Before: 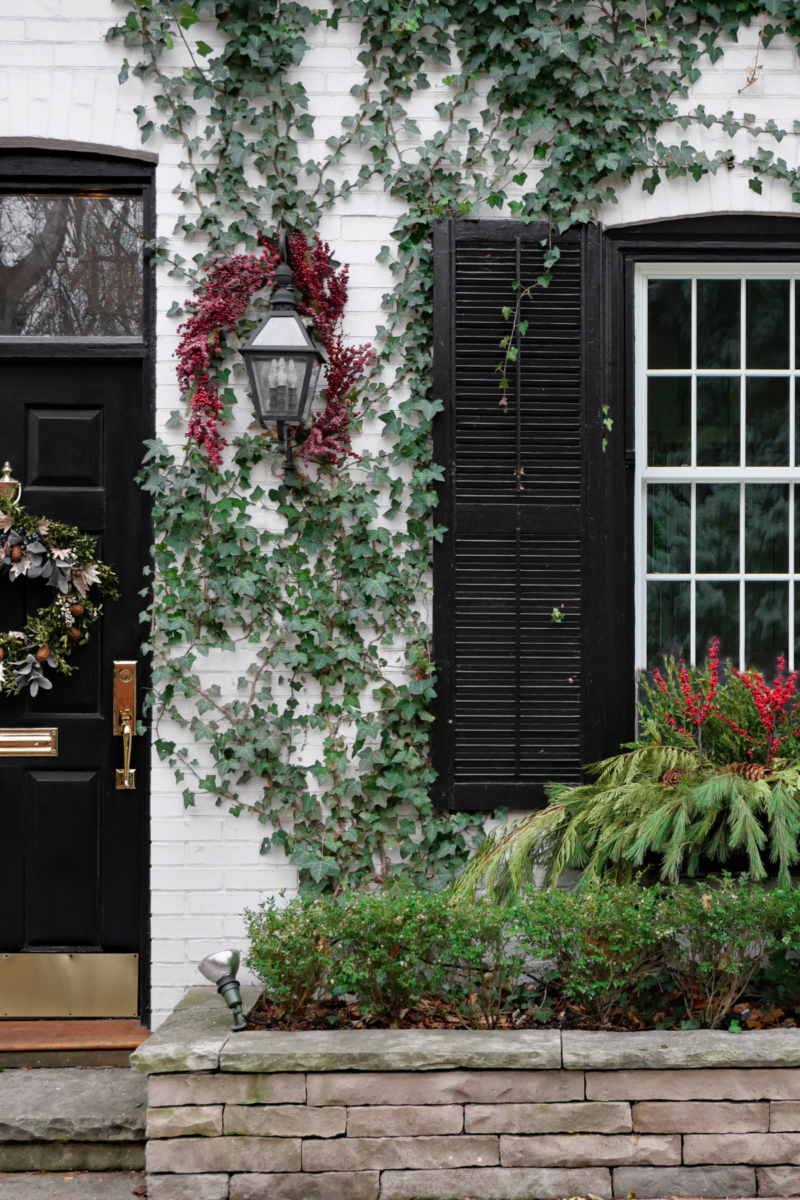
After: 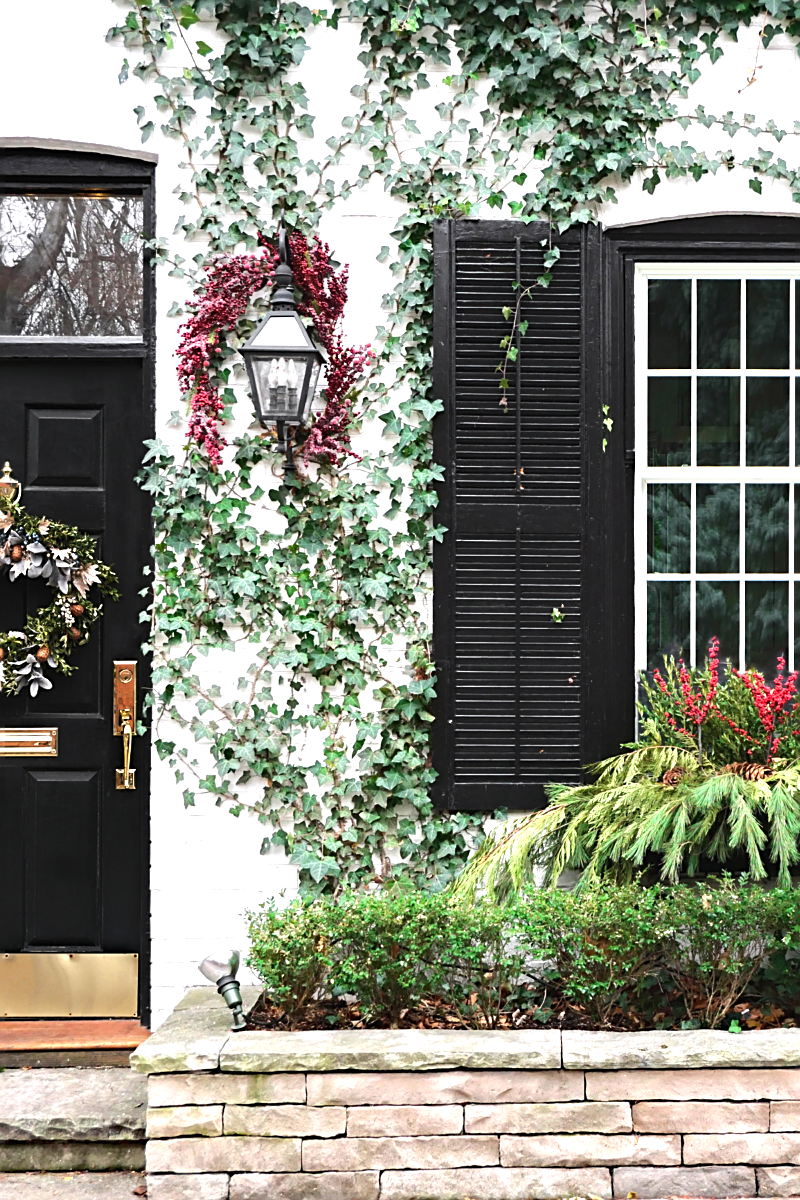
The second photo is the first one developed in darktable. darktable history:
sharpen: on, module defaults
exposure: black level correction -0.002, exposure 0.708 EV, compensate exposure bias true, compensate highlight preservation false
tone equalizer: -8 EV 0.001 EV, -7 EV -0.002 EV, -6 EV 0.002 EV, -5 EV -0.03 EV, -4 EV -0.116 EV, -3 EV -0.169 EV, -2 EV 0.24 EV, -1 EV 0.702 EV, +0 EV 0.493 EV
